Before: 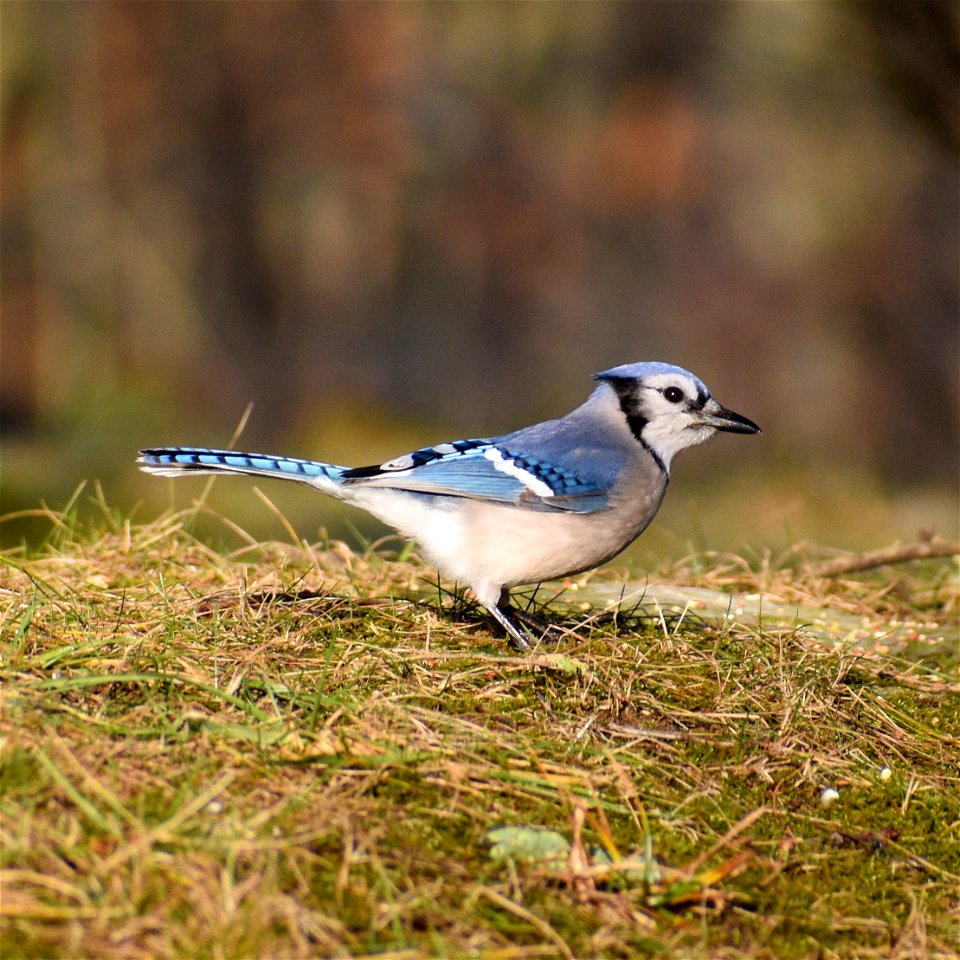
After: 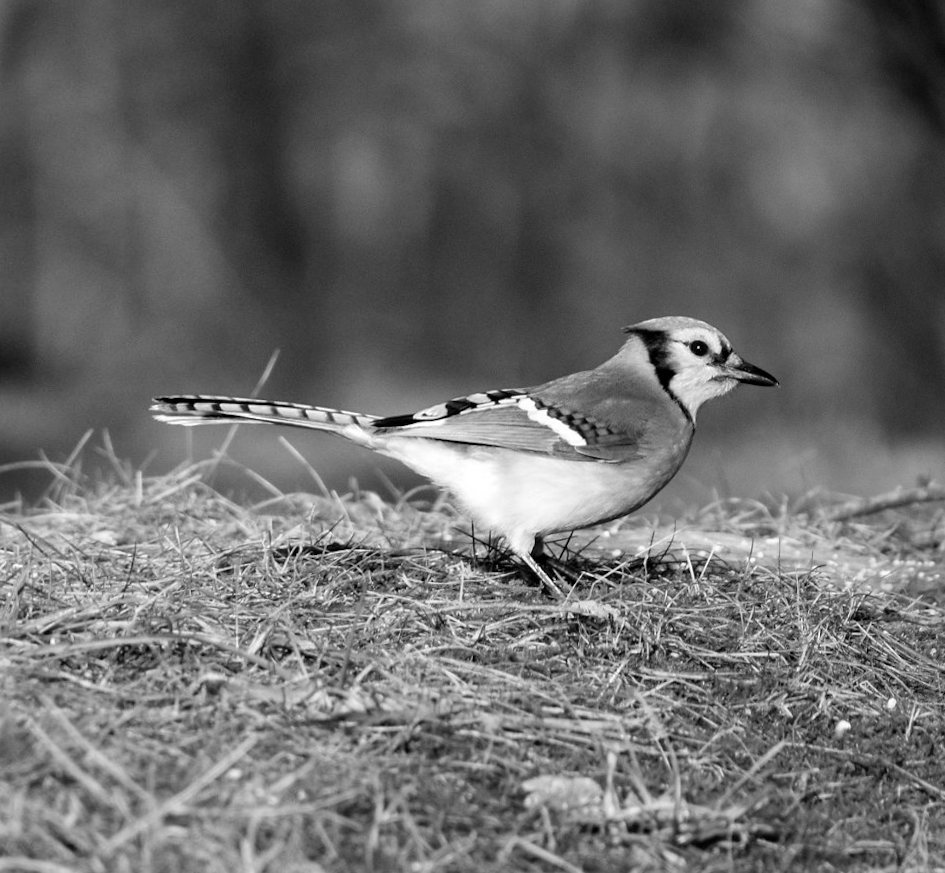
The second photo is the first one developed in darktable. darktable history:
monochrome: a 16.01, b -2.65, highlights 0.52
white balance: emerald 1
rotate and perspective: rotation -0.013°, lens shift (vertical) -0.027, lens shift (horizontal) 0.178, crop left 0.016, crop right 0.989, crop top 0.082, crop bottom 0.918
